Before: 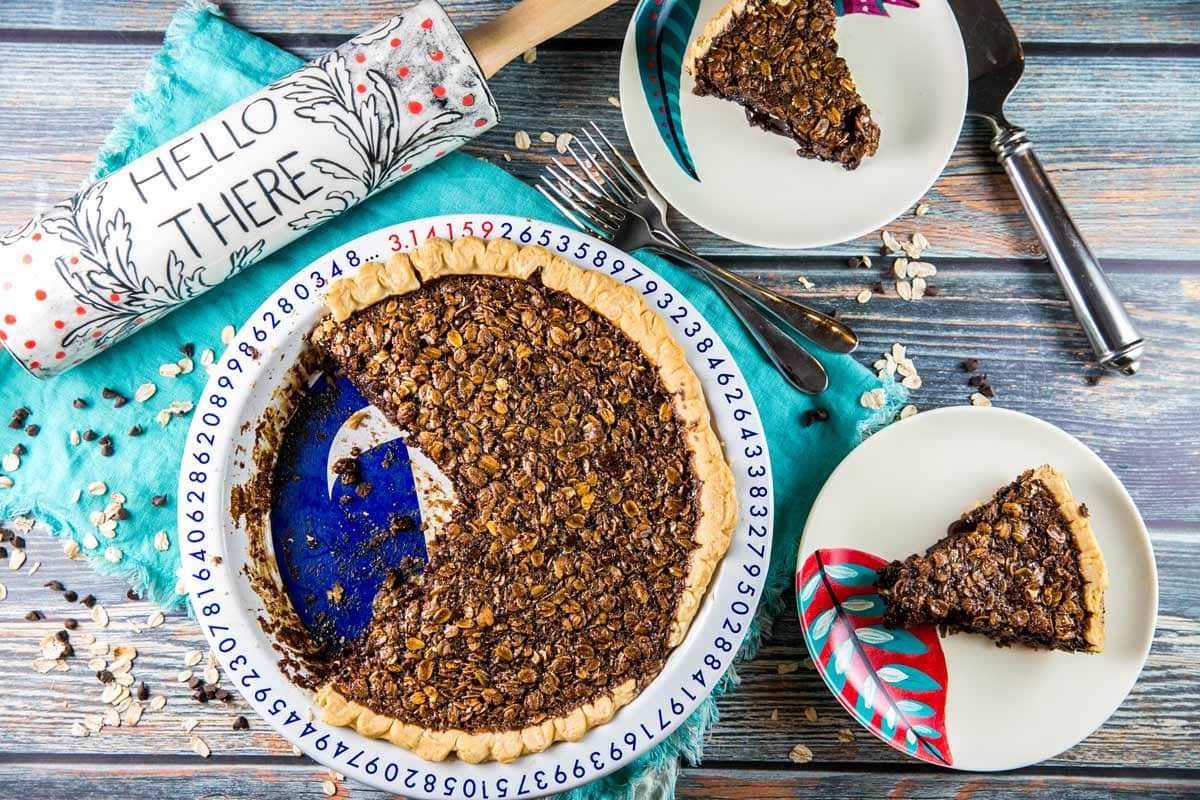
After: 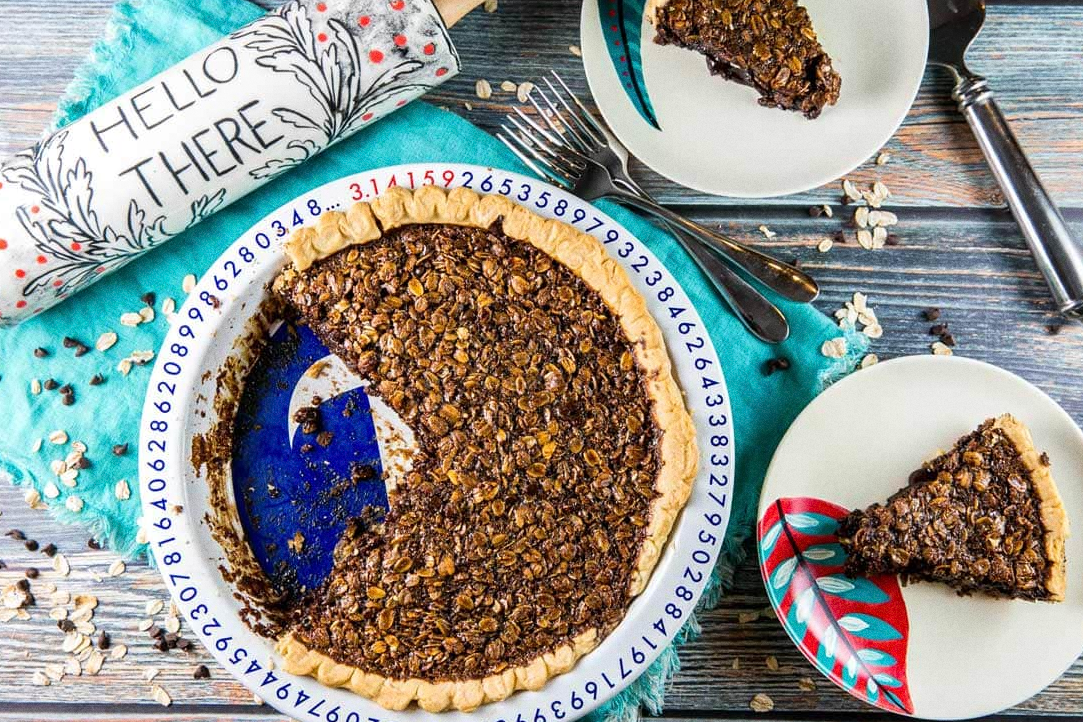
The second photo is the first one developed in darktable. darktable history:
grain: coarseness 0.09 ISO
crop: left 3.305%, top 6.436%, right 6.389%, bottom 3.258%
